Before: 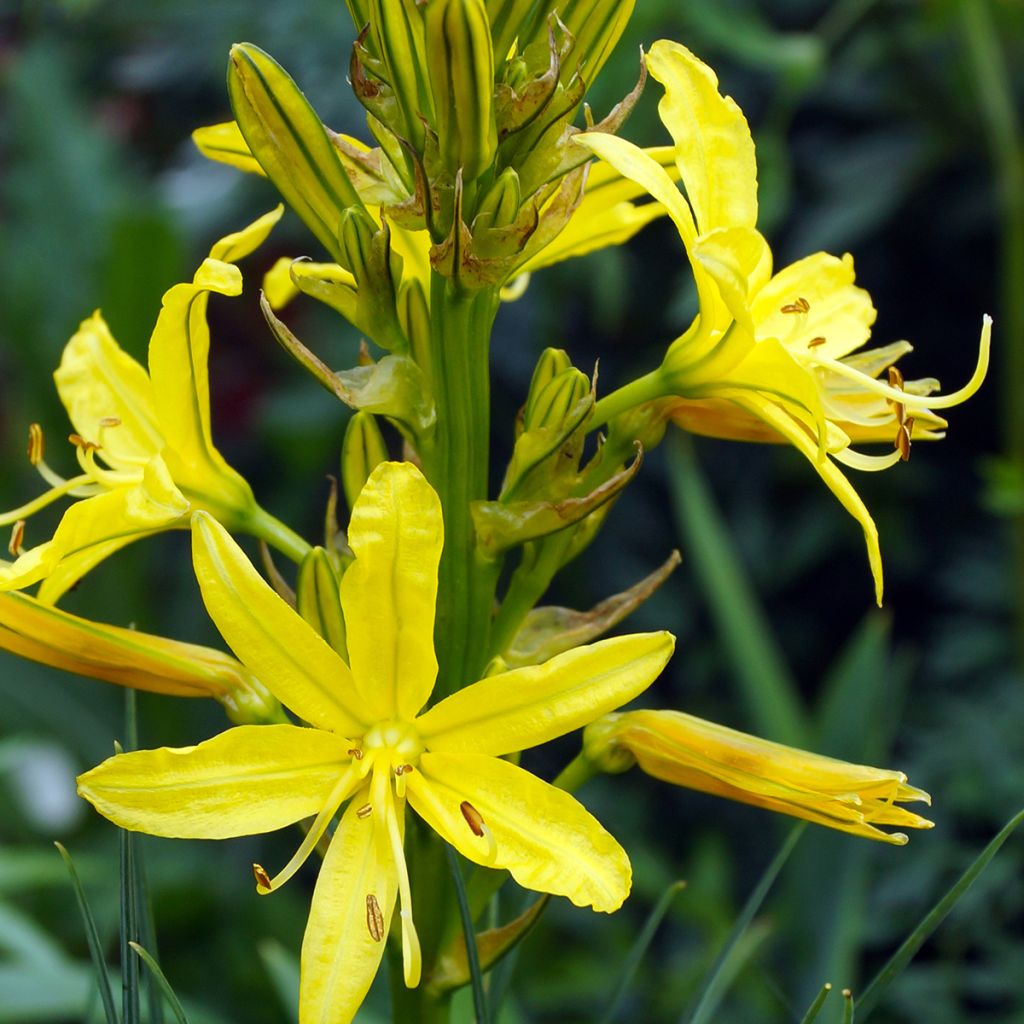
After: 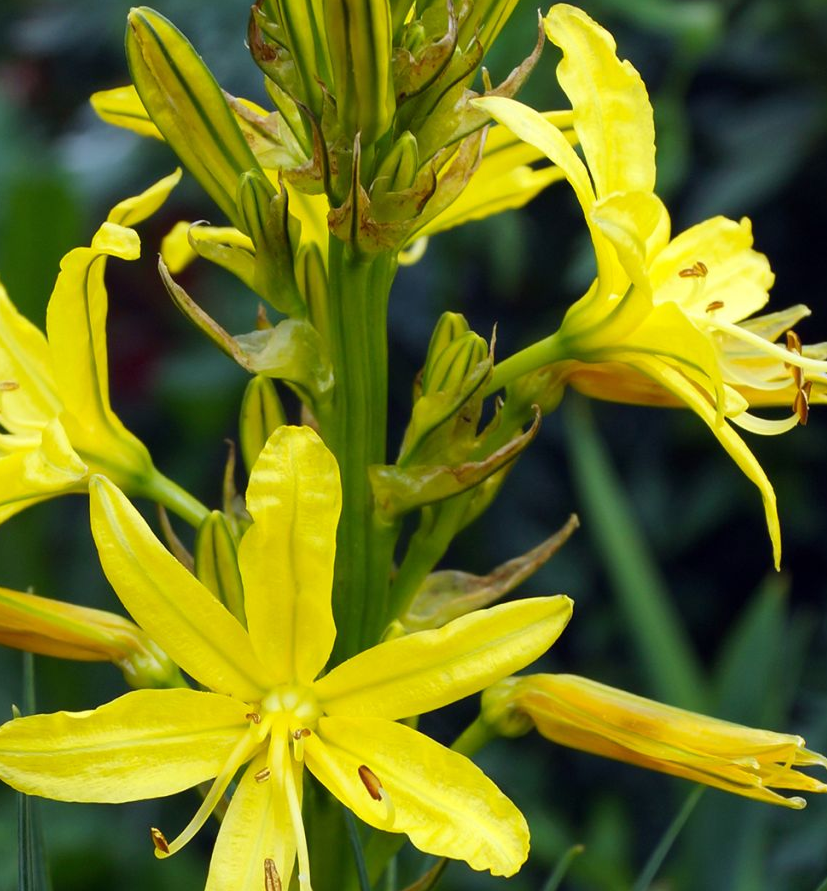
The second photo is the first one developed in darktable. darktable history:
crop: left 10.002%, top 3.578%, right 9.152%, bottom 9.402%
contrast equalizer: y [[0.5, 0.5, 0.5, 0.512, 0.552, 0.62], [0.5 ×6], [0.5 ×4, 0.504, 0.553], [0 ×6], [0 ×6]], mix -0.286
tone equalizer: edges refinement/feathering 500, mask exposure compensation -1.57 EV, preserve details no
